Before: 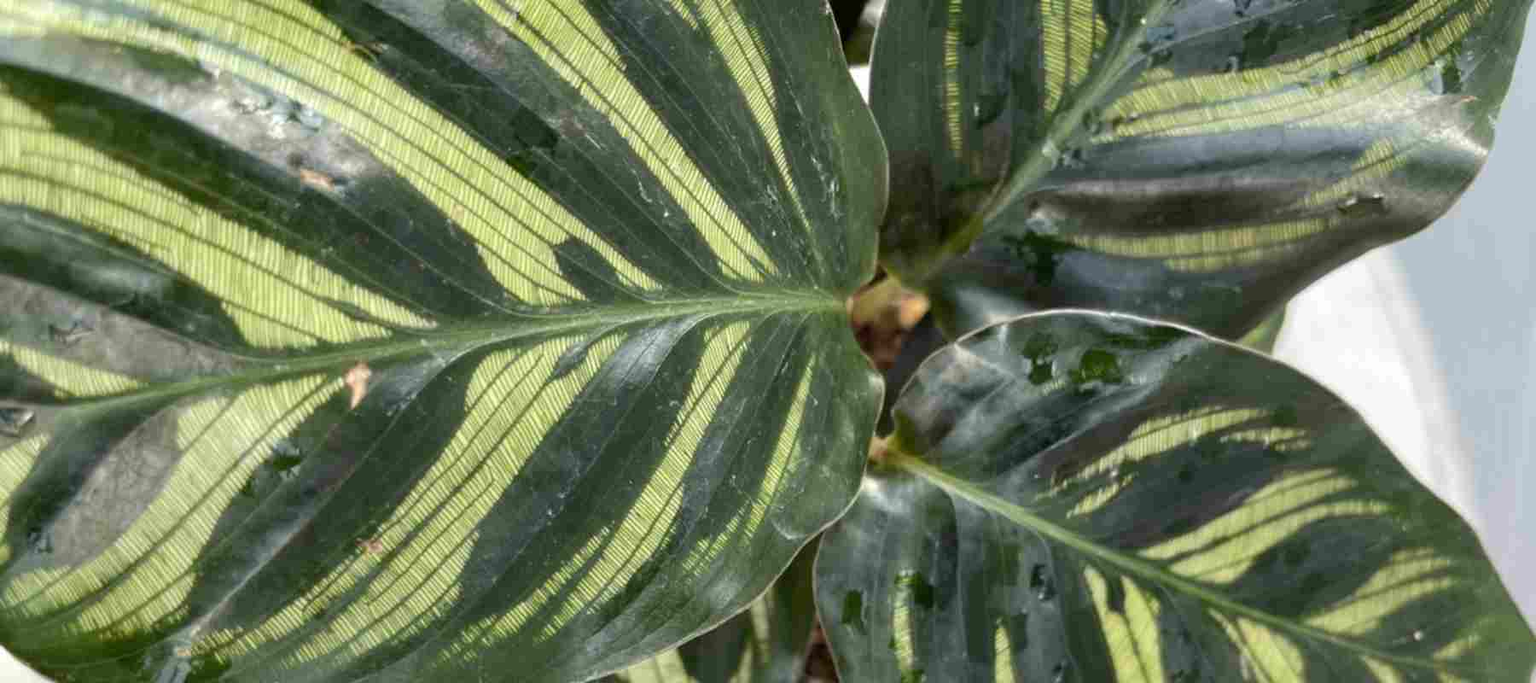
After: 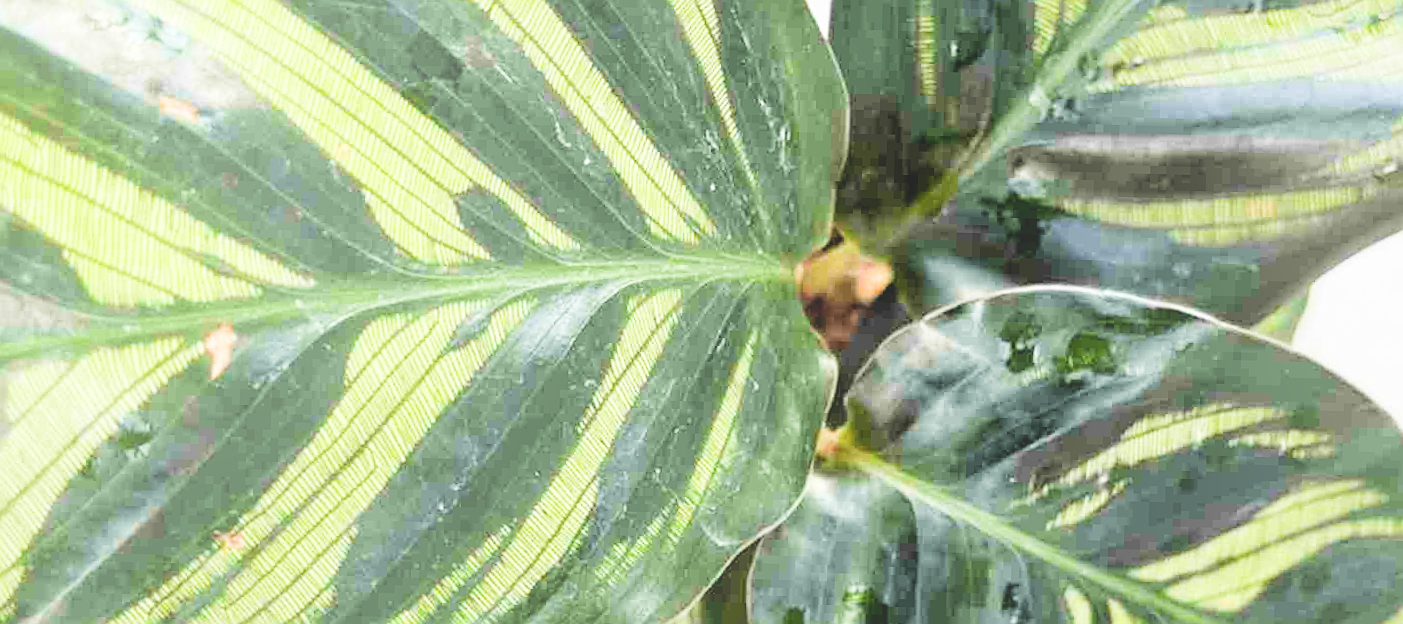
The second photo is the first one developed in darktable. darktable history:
sharpen: on, module defaults
filmic rgb: black relative exposure -5 EV, hardness 2.88, contrast 1.3, highlights saturation mix -30%
rotate and perspective: rotation 1.57°, crop left 0.018, crop right 0.982, crop top 0.039, crop bottom 0.961
bloom: size 38%, threshold 95%, strength 30%
crop and rotate: left 10.071%, top 10.071%, right 10.02%, bottom 10.02%
exposure: black level correction -0.002, exposure 1.115 EV, compensate highlight preservation false
